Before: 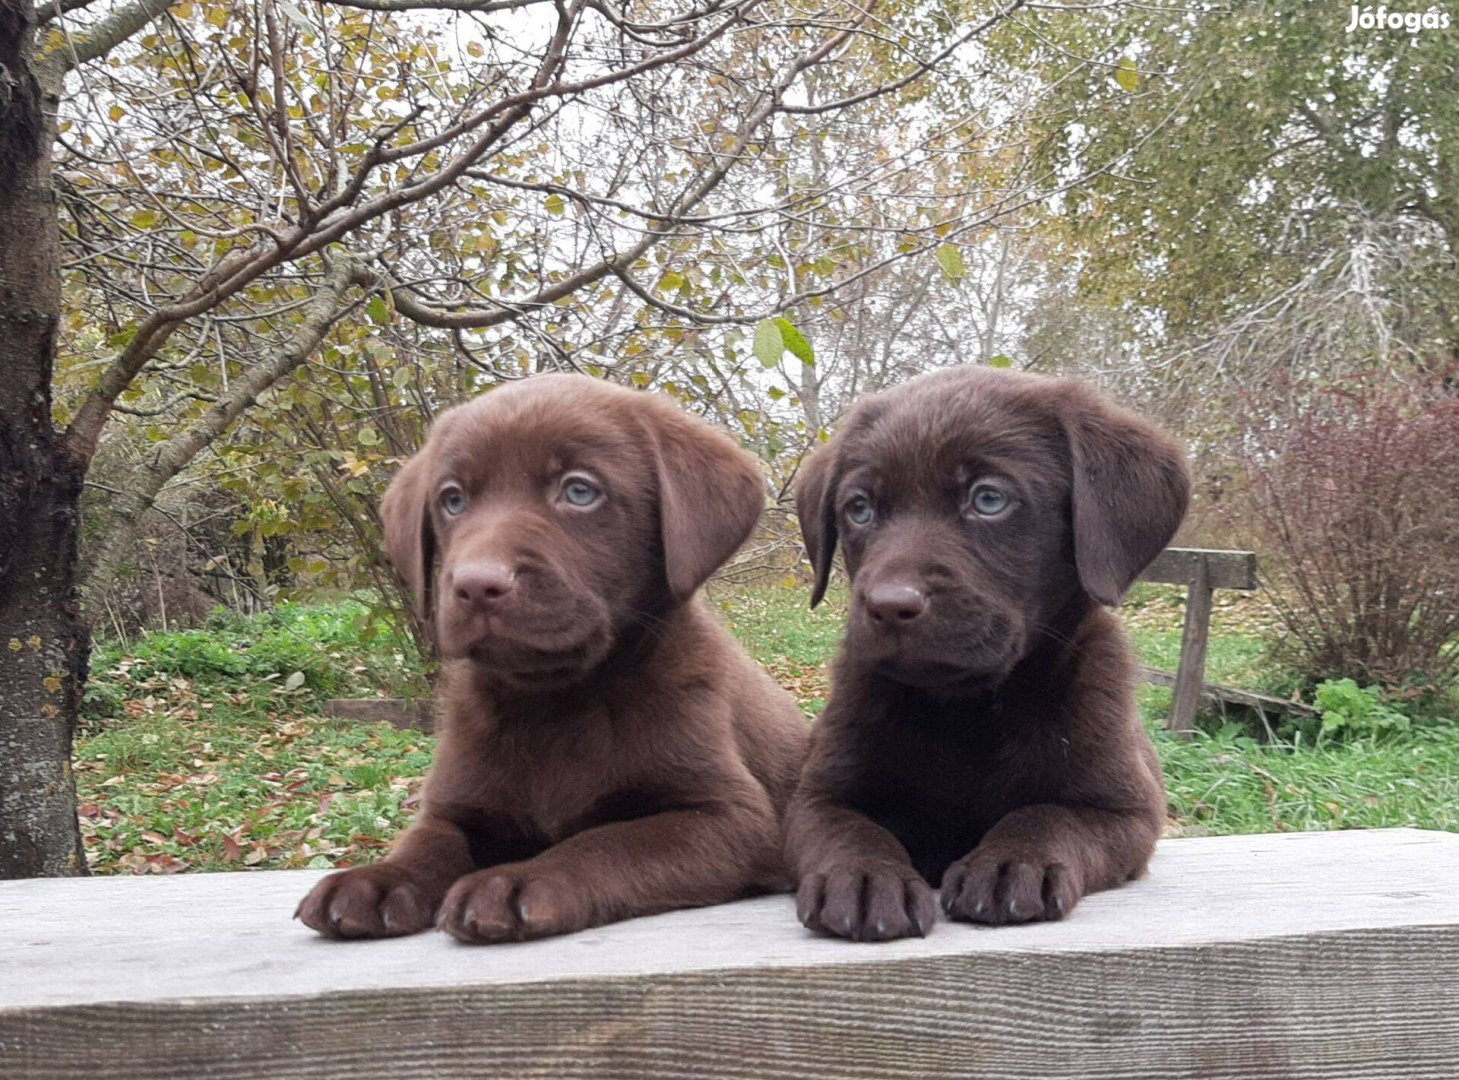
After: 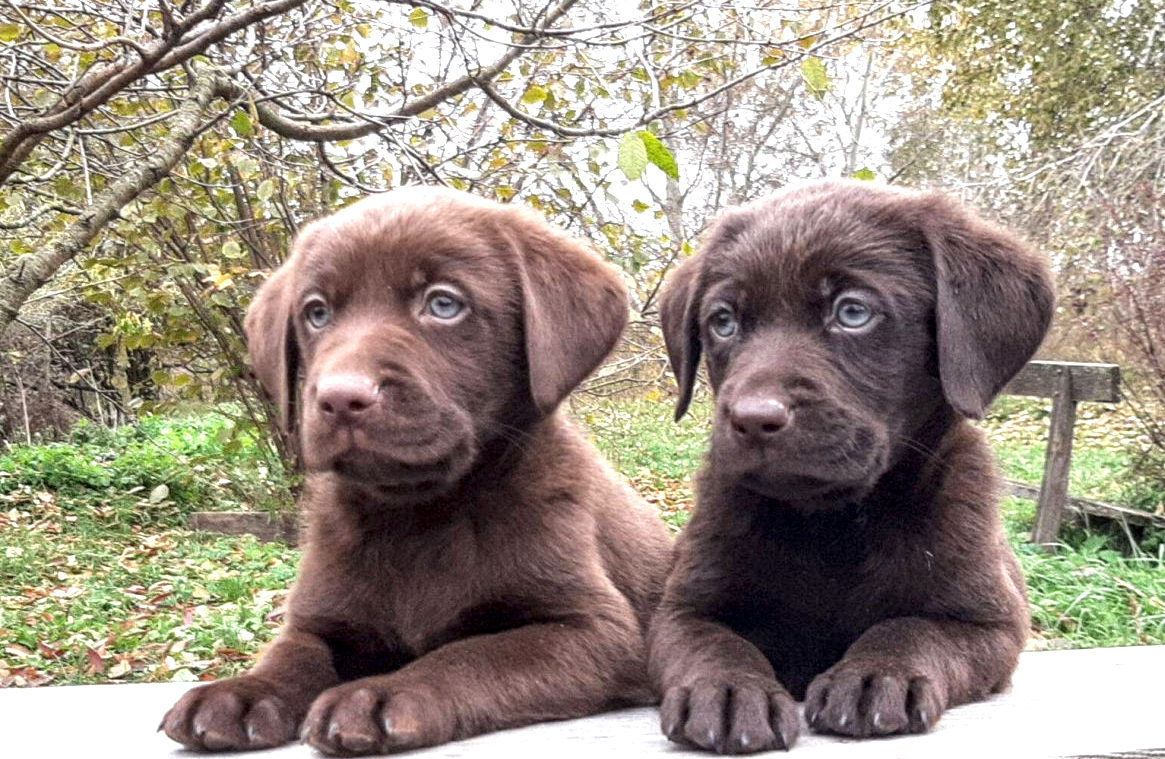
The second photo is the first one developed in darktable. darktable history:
exposure: black level correction 0, exposure 0.701 EV, compensate highlight preservation false
crop: left 9.37%, top 17.332%, right 10.774%, bottom 12.38%
base curve: curves: ch0 [(0, 0) (0.989, 0.992)], preserve colors none
local contrast: highlights 24%, detail 150%
